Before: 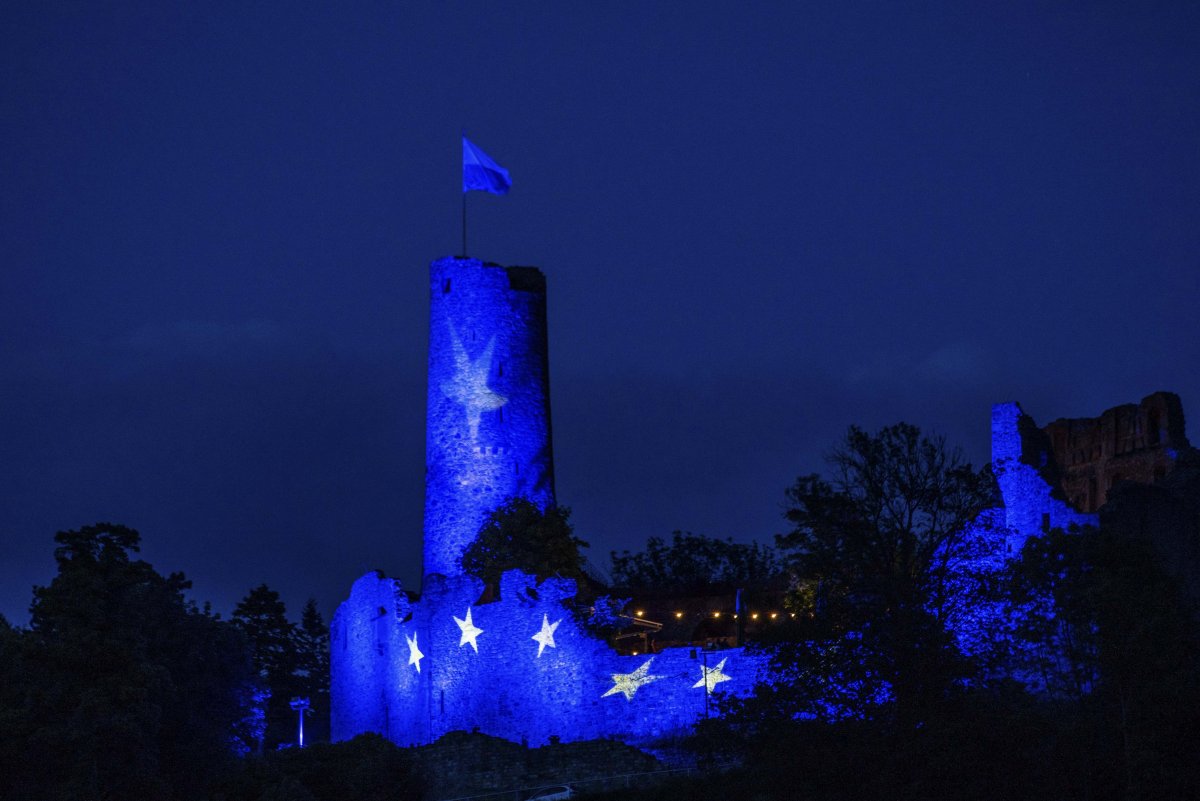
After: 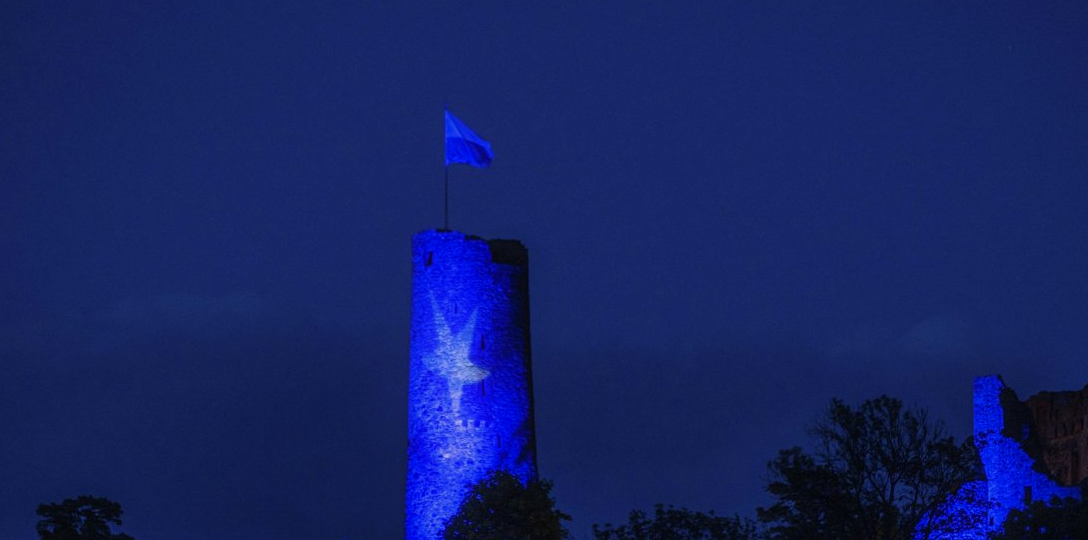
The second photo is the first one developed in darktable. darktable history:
crop: left 1.509%, top 3.452%, right 7.696%, bottom 28.452%
contrast equalizer: y [[0.5, 0.488, 0.462, 0.461, 0.491, 0.5], [0.5 ×6], [0.5 ×6], [0 ×6], [0 ×6]]
